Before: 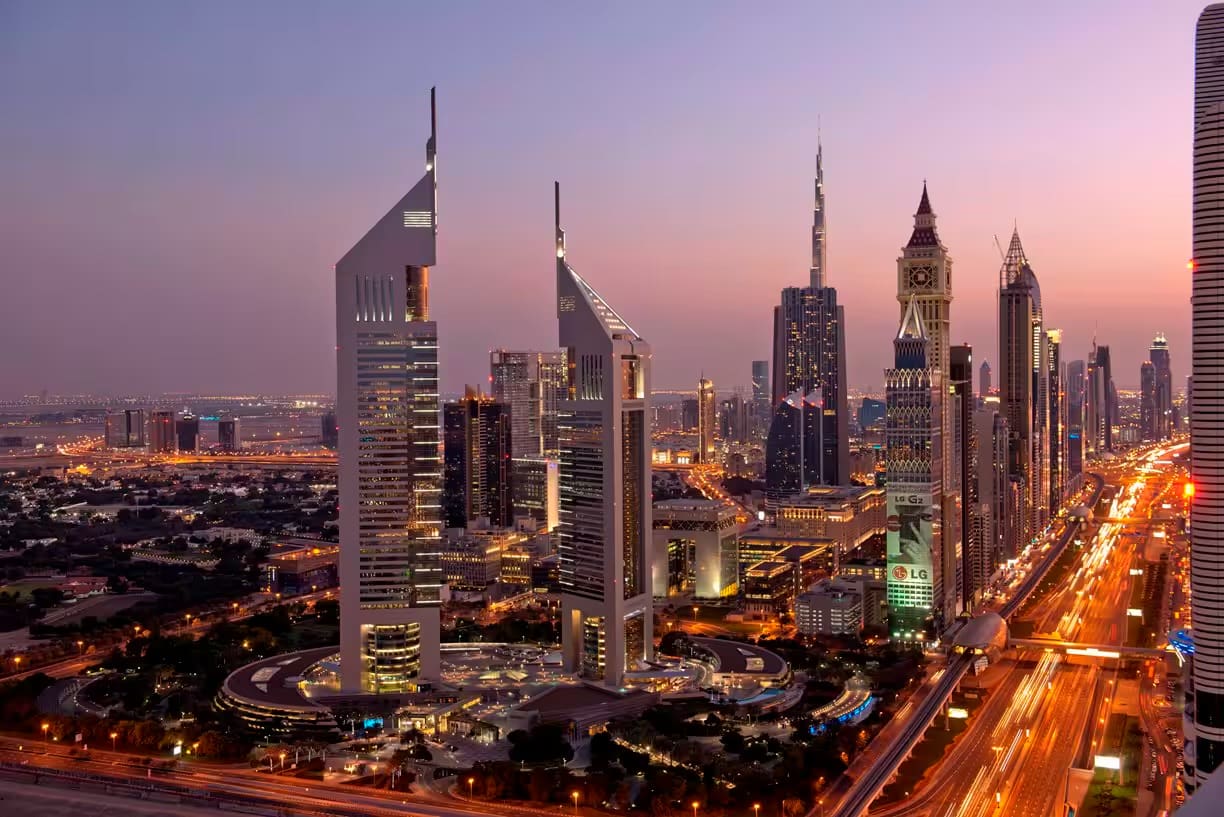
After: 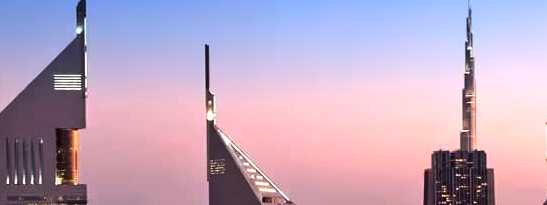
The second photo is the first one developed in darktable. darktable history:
tone equalizer: -8 EV -1.08 EV, -7 EV -1.01 EV, -6 EV -0.867 EV, -5 EV -0.578 EV, -3 EV 0.578 EV, -2 EV 0.867 EV, -1 EV 1.01 EV, +0 EV 1.08 EV, edges refinement/feathering 500, mask exposure compensation -1.57 EV, preserve details no
crop: left 28.64%, top 16.832%, right 26.637%, bottom 58.055%
graduated density: density 2.02 EV, hardness 44%, rotation 0.374°, offset 8.21, hue 208.8°, saturation 97%
